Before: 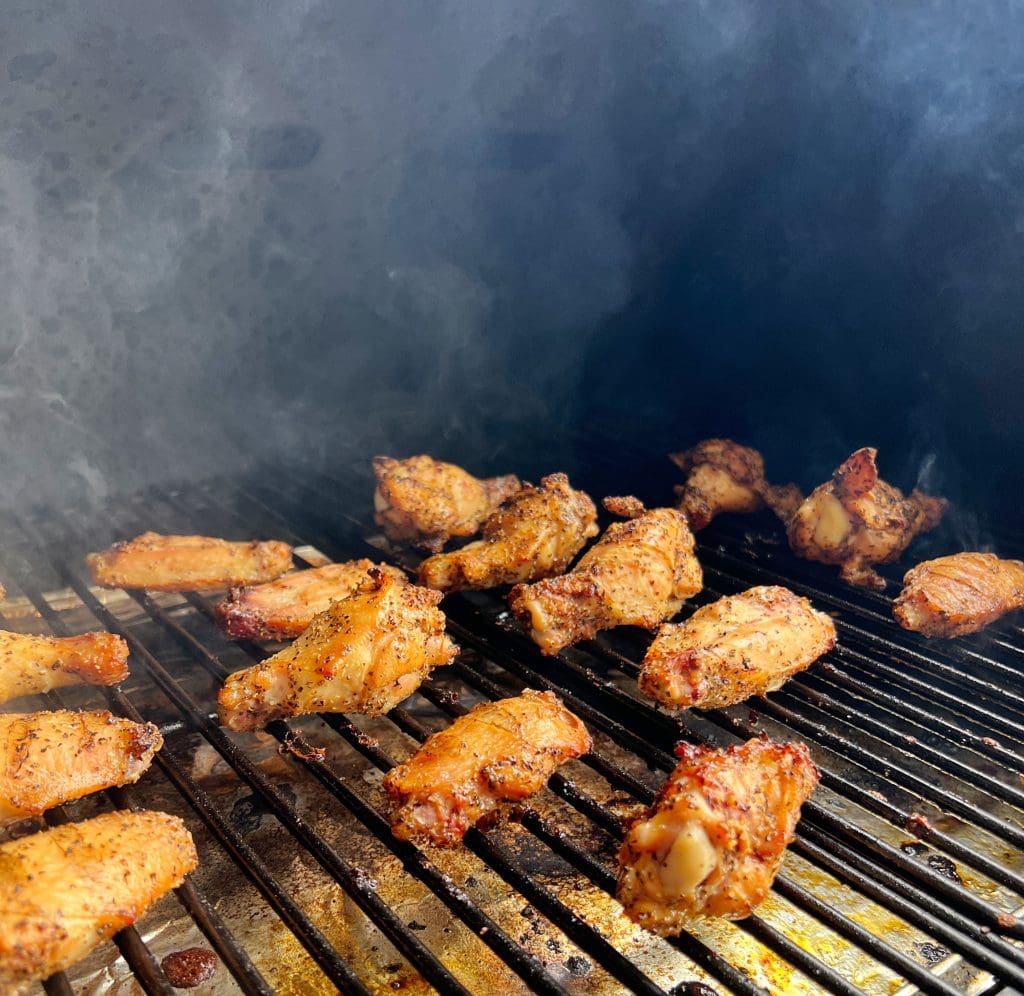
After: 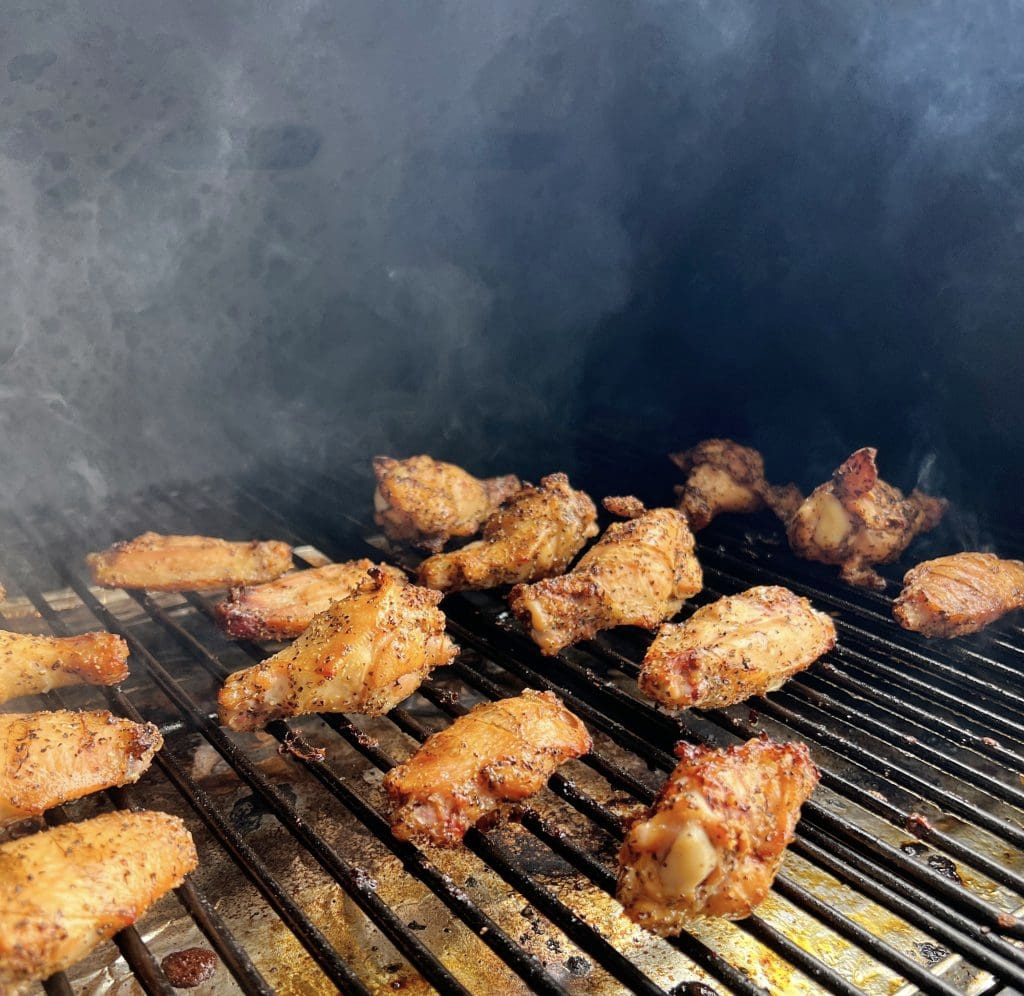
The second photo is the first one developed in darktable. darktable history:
contrast brightness saturation: saturation -0.169
